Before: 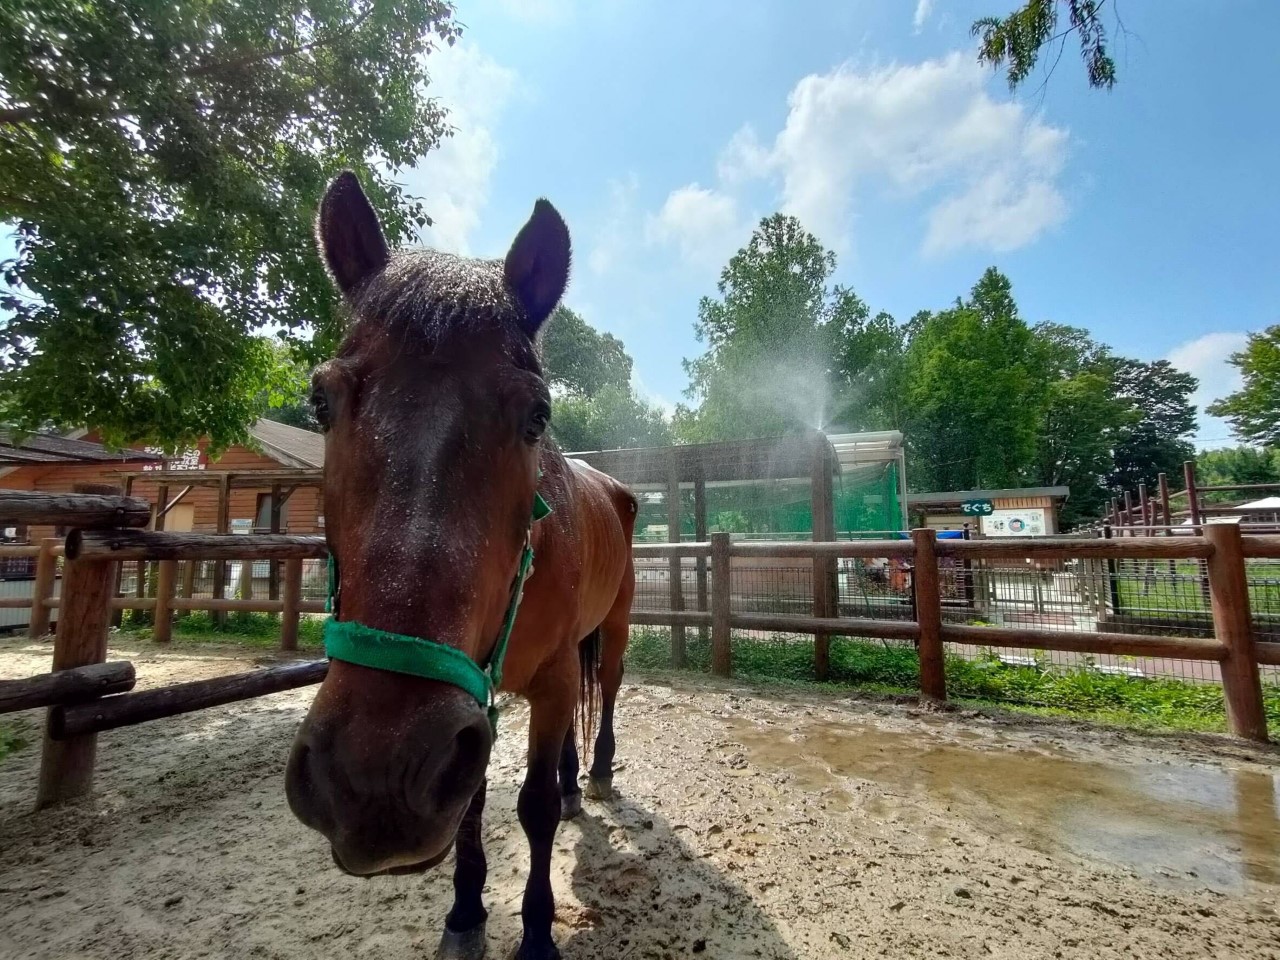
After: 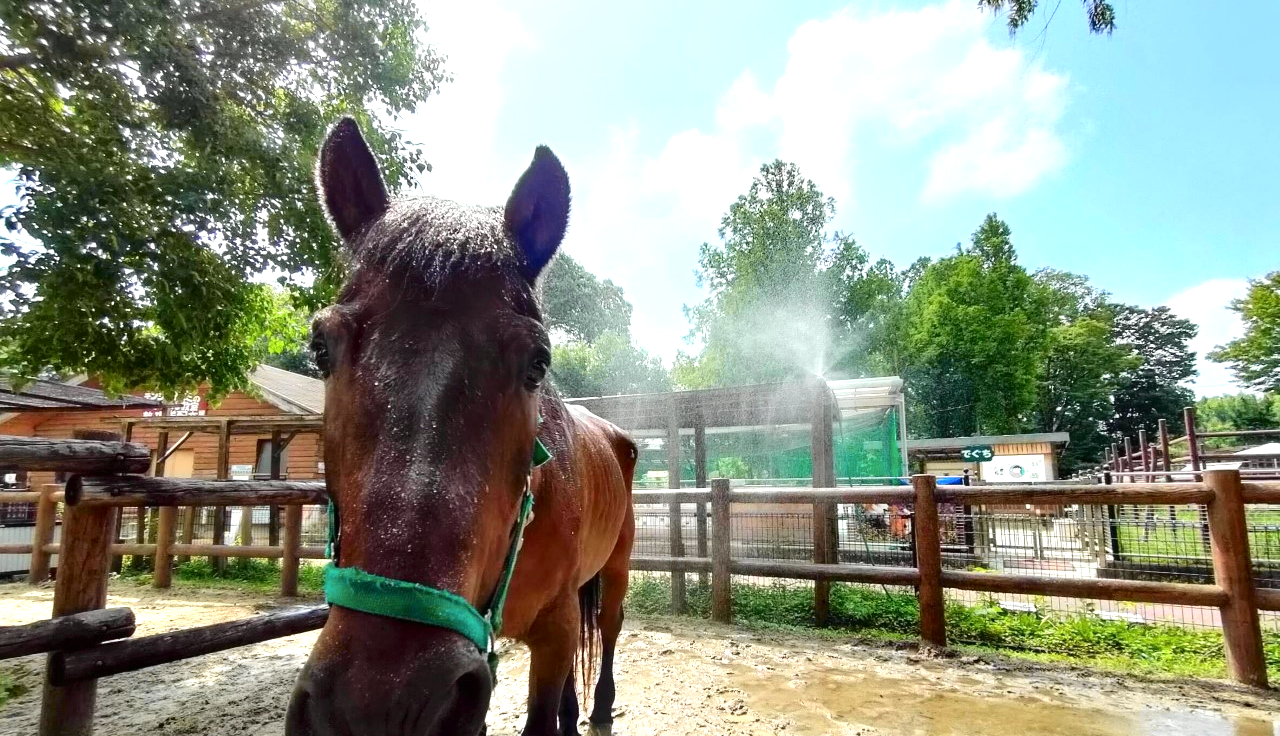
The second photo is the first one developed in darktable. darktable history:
crop: top 5.667%, bottom 17.637%
tone curve: curves: ch0 [(0, 0) (0.037, 0.025) (0.131, 0.093) (0.275, 0.256) (0.476, 0.517) (0.607, 0.667) (0.691, 0.745) (0.789, 0.836) (0.911, 0.925) (0.997, 0.995)]; ch1 [(0, 0) (0.301, 0.3) (0.444, 0.45) (0.493, 0.495) (0.507, 0.503) (0.534, 0.533) (0.582, 0.58) (0.658, 0.693) (0.746, 0.77) (1, 1)]; ch2 [(0, 0) (0.246, 0.233) (0.36, 0.352) (0.415, 0.418) (0.476, 0.492) (0.502, 0.504) (0.525, 0.518) (0.539, 0.544) (0.586, 0.602) (0.634, 0.651) (0.706, 0.727) (0.853, 0.852) (1, 0.951)], color space Lab, independent channels, preserve colors none
exposure: black level correction 0, exposure 0.953 EV, compensate exposure bias true, compensate highlight preservation false
